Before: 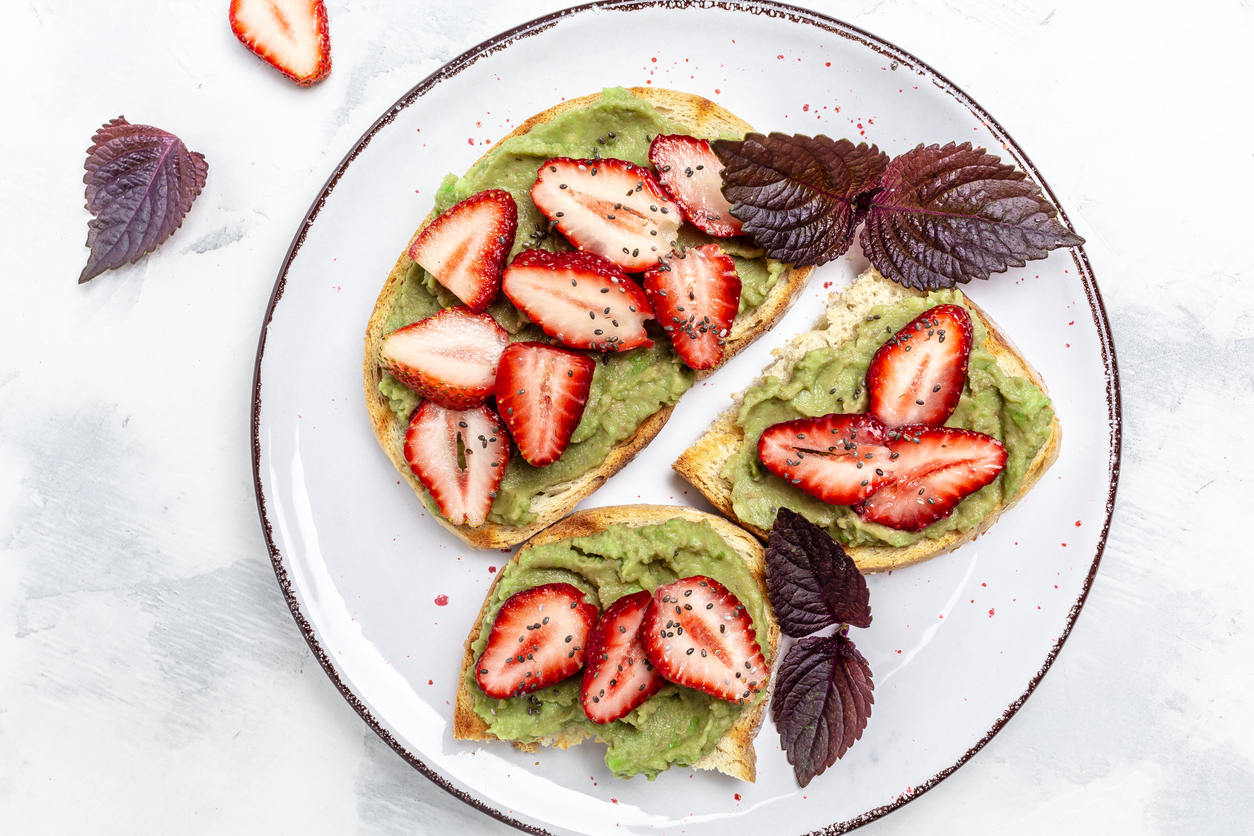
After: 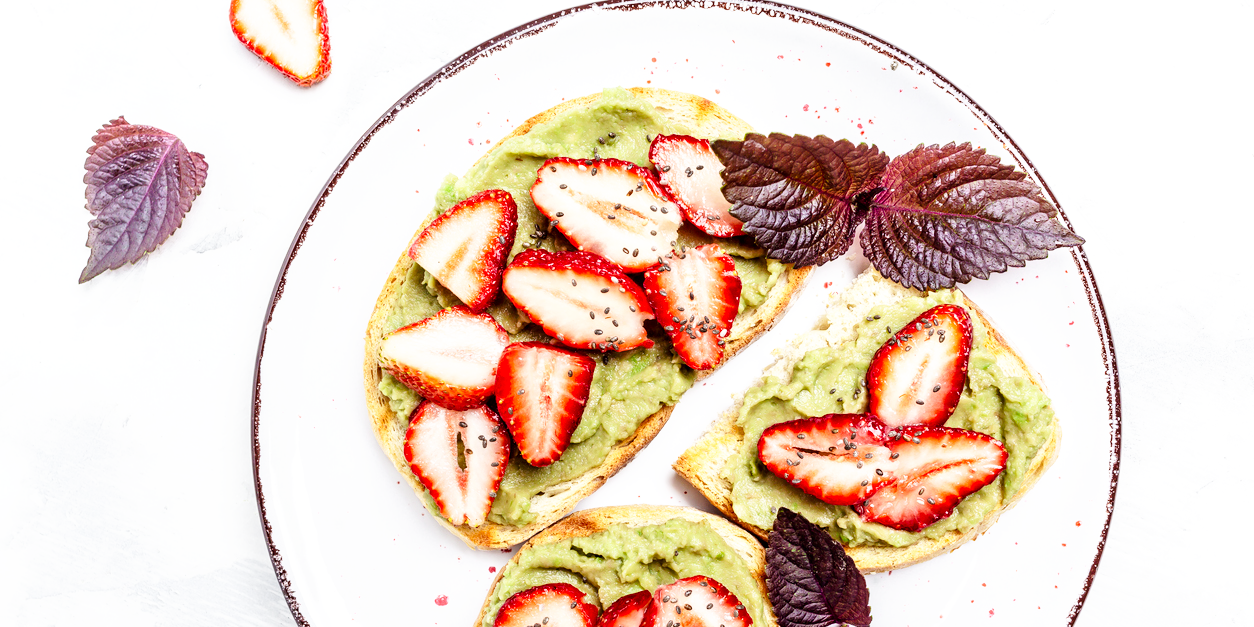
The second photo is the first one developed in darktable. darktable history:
base curve: curves: ch0 [(0, 0) (0.005, 0.002) (0.15, 0.3) (0.4, 0.7) (0.75, 0.95) (1, 1)], preserve colors none
crop: bottom 24.985%
exposure: exposure 0.077 EV, compensate exposure bias true, compensate highlight preservation false
